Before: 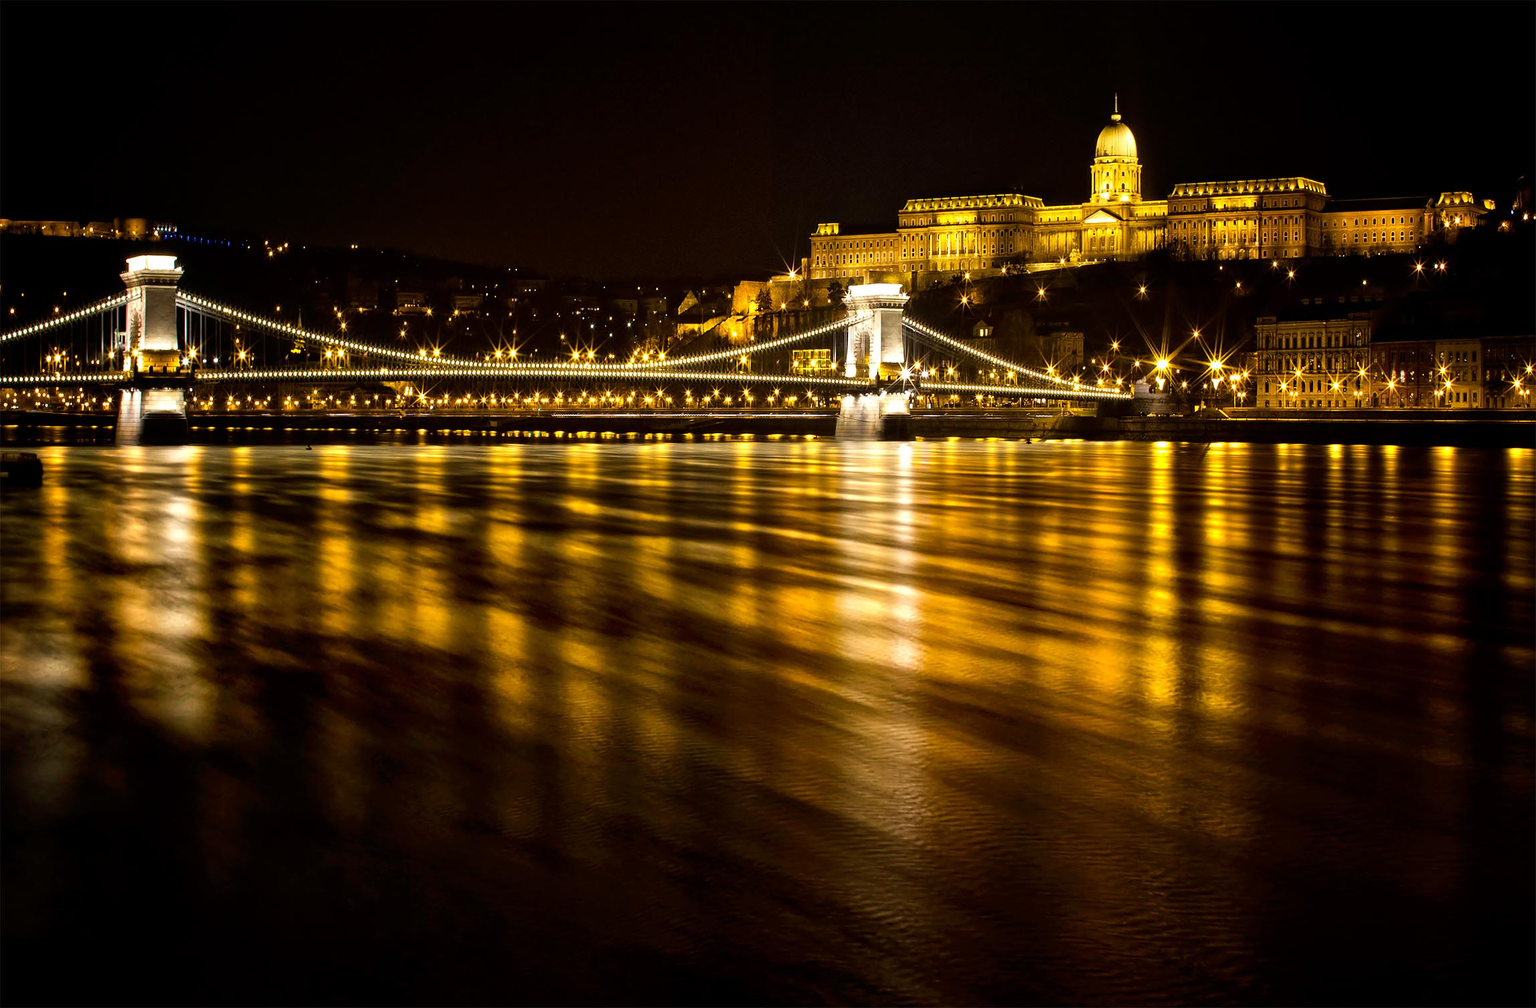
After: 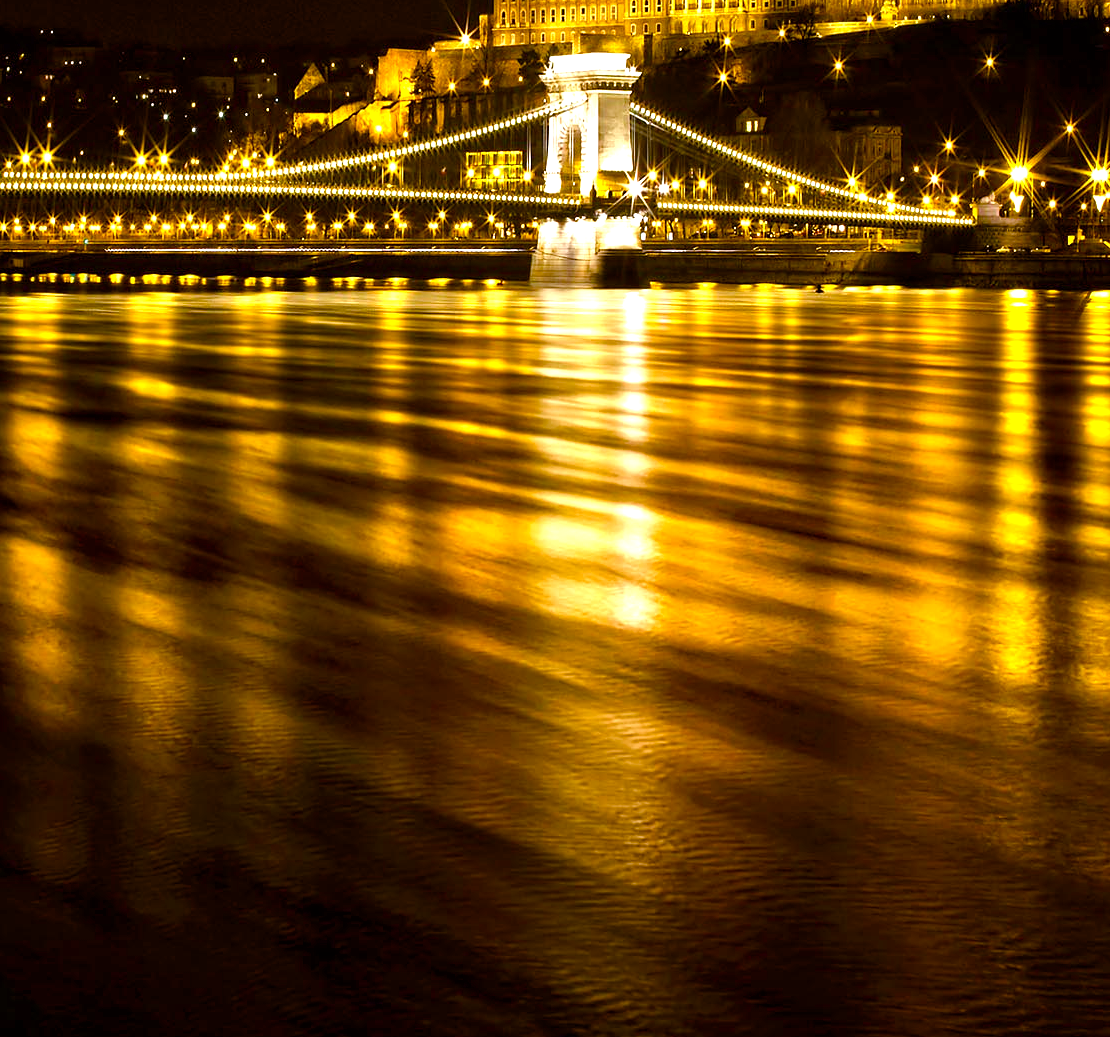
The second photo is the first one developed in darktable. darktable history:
crop: left 31.379%, top 24.658%, right 20.326%, bottom 6.628%
color balance rgb: linear chroma grading › shadows -2.2%, linear chroma grading › highlights -15%, linear chroma grading › global chroma -10%, linear chroma grading › mid-tones -10%, perceptual saturation grading › global saturation 45%, perceptual saturation grading › highlights -50%, perceptual saturation grading › shadows 30%, perceptual brilliance grading › global brilliance 18%, global vibrance 45%
